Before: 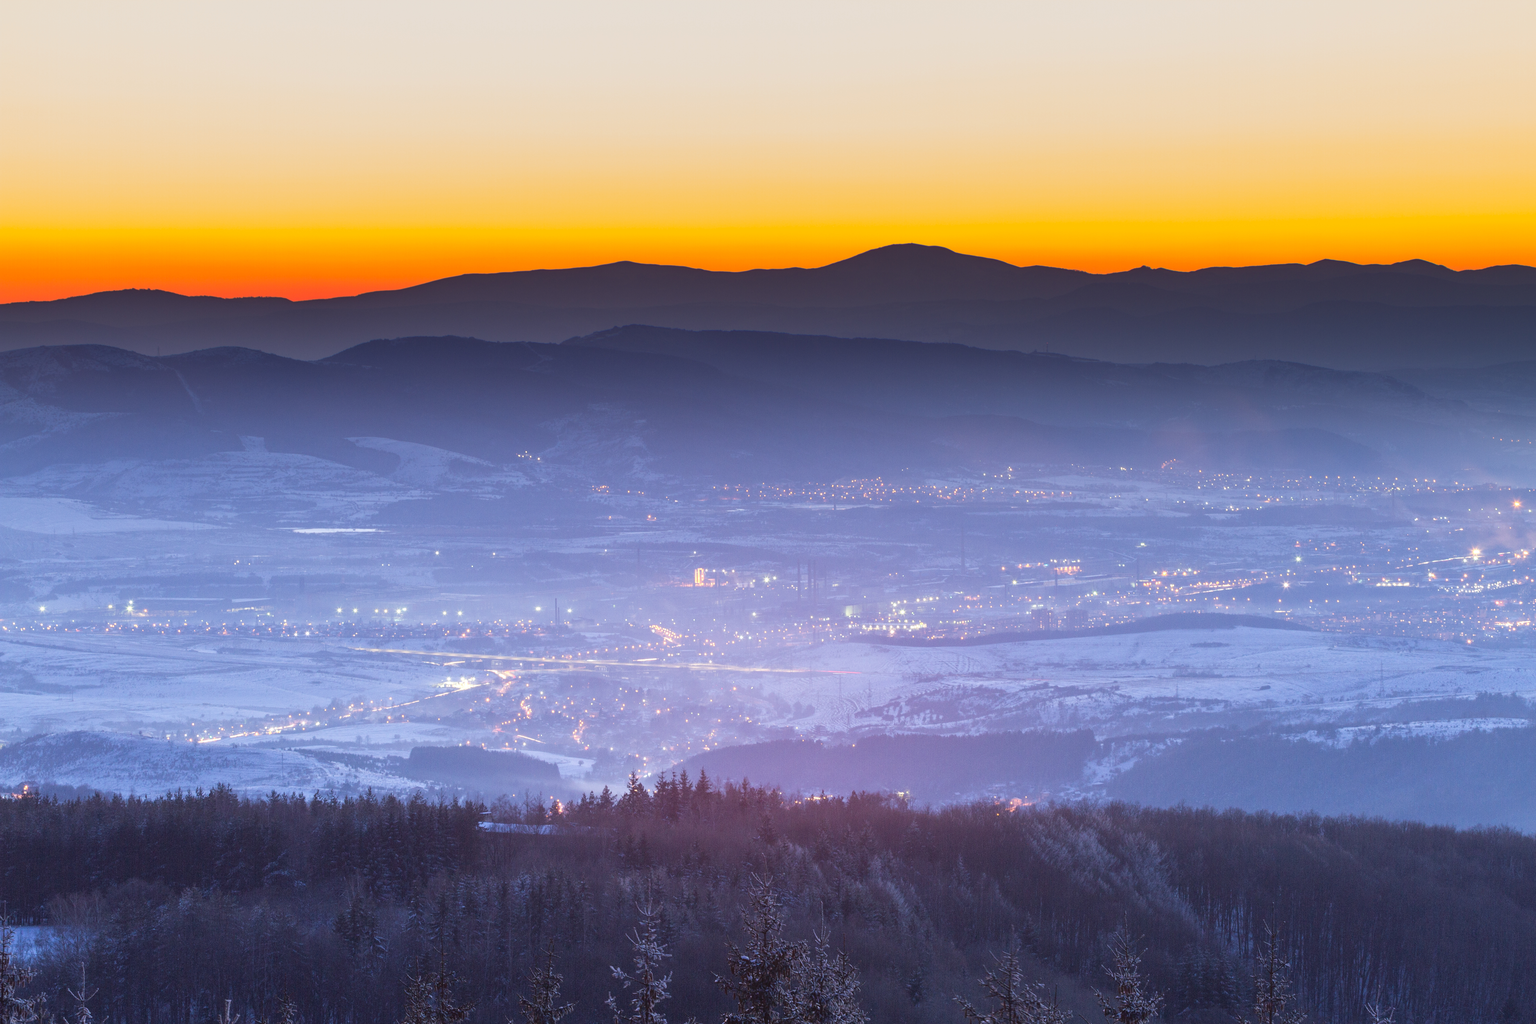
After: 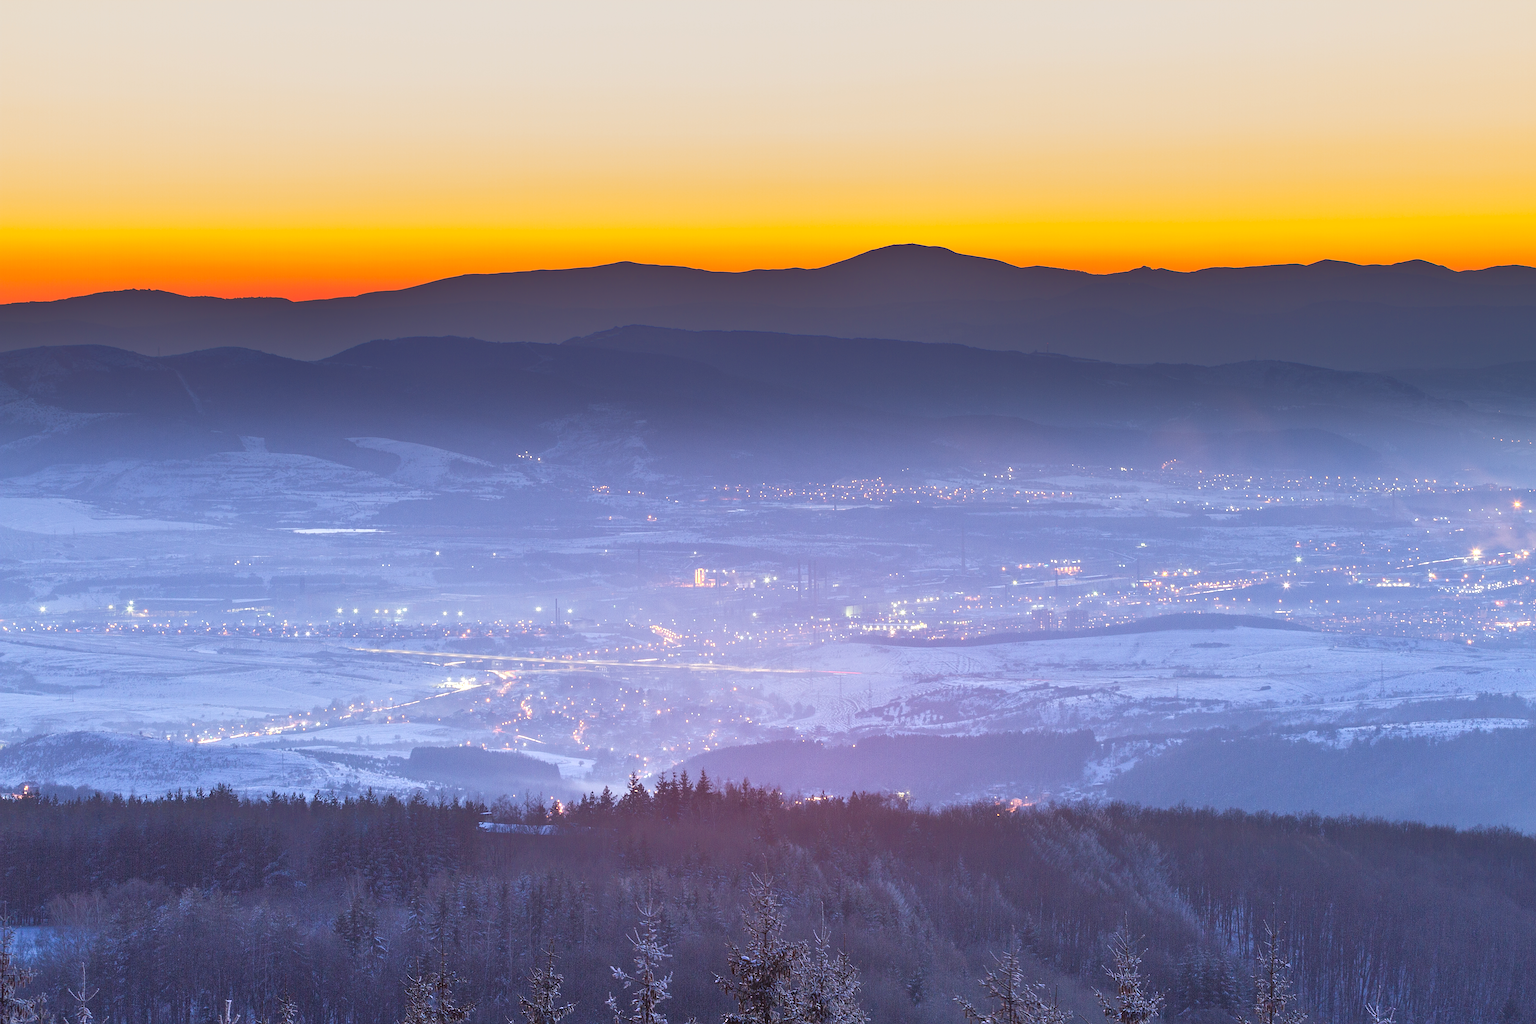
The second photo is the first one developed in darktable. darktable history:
tone equalizer: -8 EV -0.528 EV, -7 EV -0.319 EV, -6 EV -0.083 EV, -5 EV 0.413 EV, -4 EV 0.985 EV, -3 EV 0.791 EV, -2 EV -0.01 EV, -1 EV 0.14 EV, +0 EV -0.012 EV, smoothing 1
sharpen: on, module defaults
